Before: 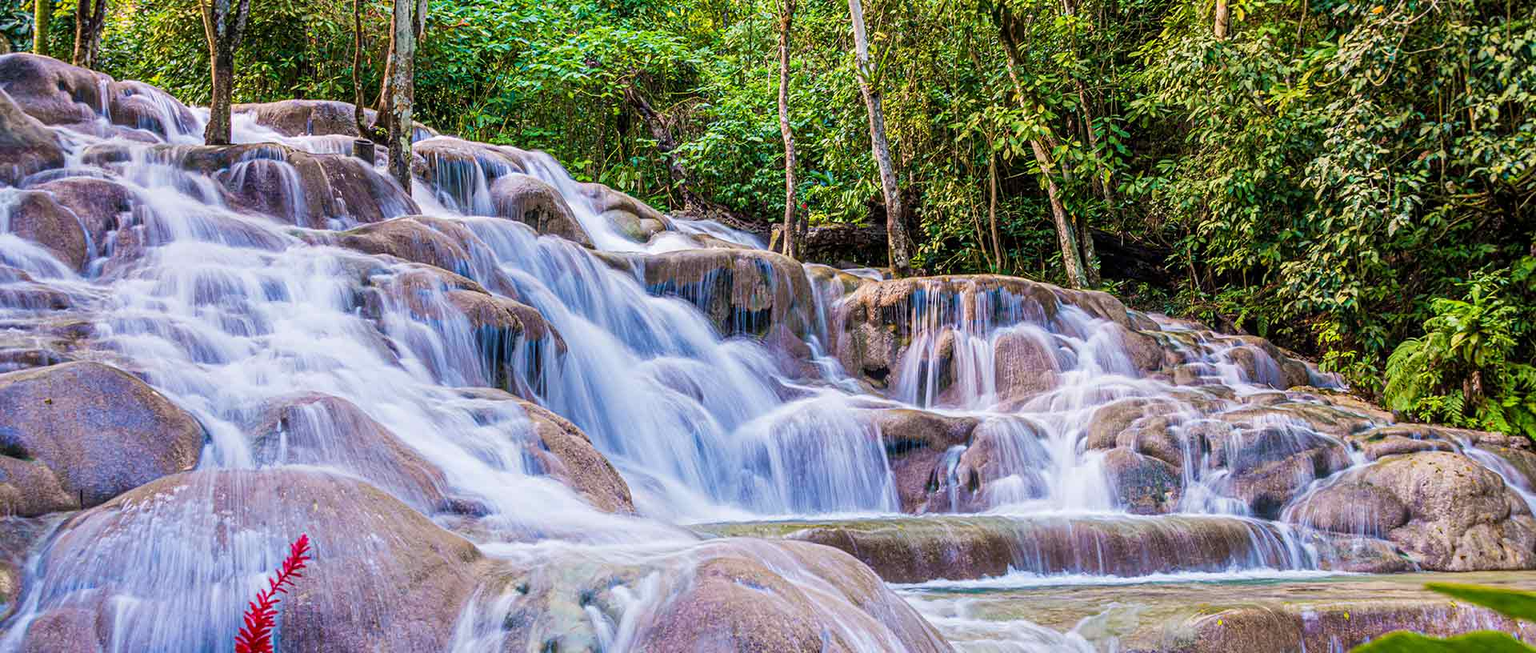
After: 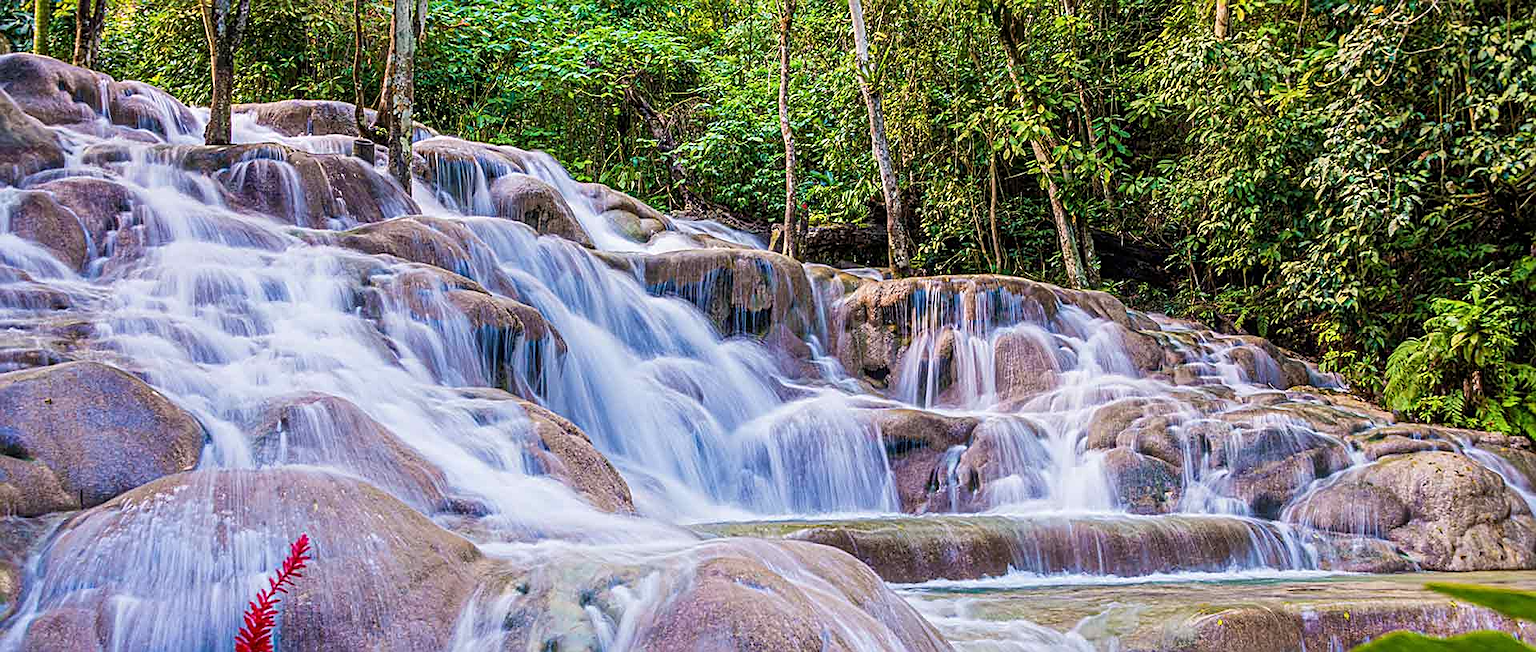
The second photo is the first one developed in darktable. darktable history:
sharpen: amount 0.493
